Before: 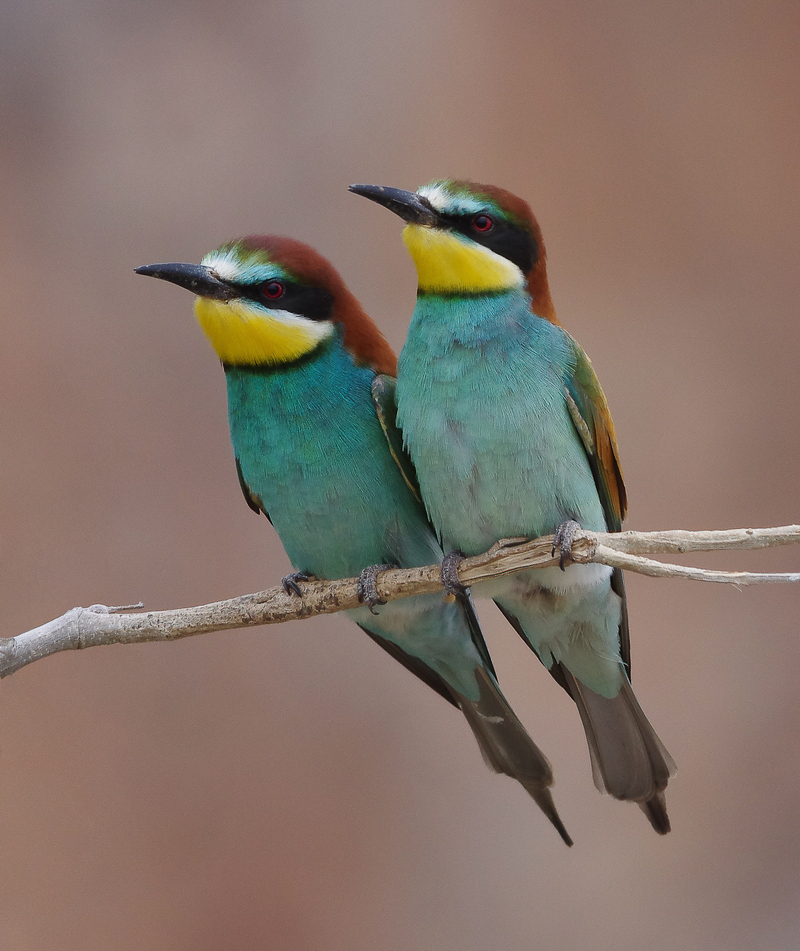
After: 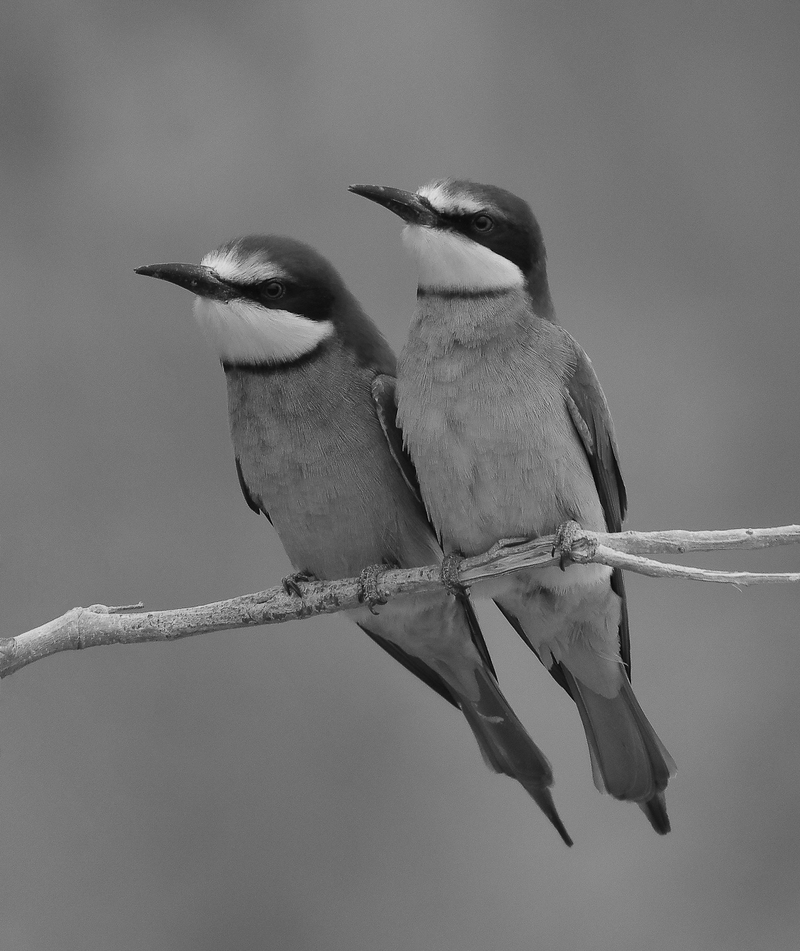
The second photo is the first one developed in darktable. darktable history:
monochrome: a 73.58, b 64.21
color correction: saturation 1.32
color balance: on, module defaults
